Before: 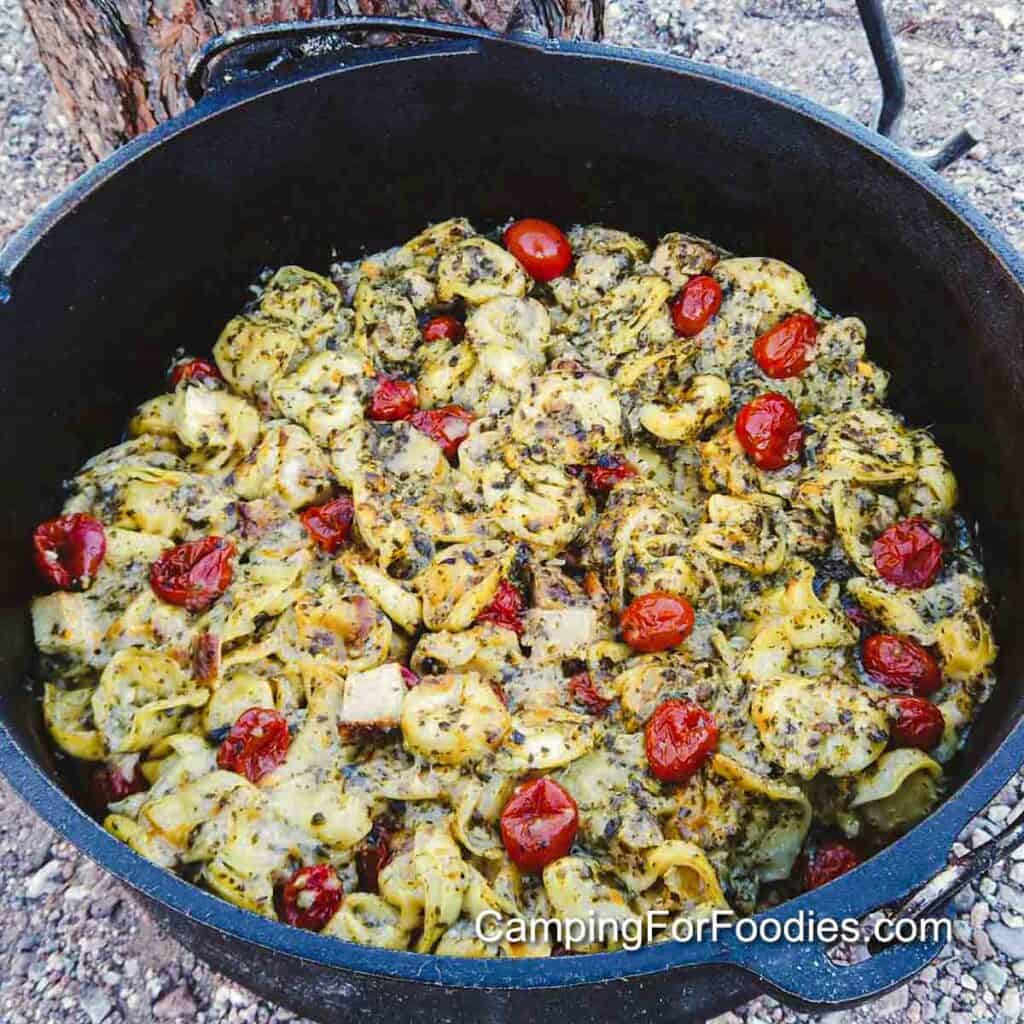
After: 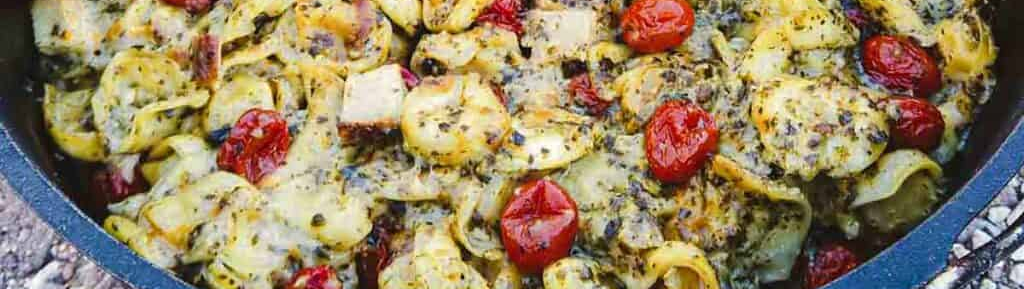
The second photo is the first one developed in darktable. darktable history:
crop and rotate: top 58.516%, bottom 13.255%
tone equalizer: on, module defaults
